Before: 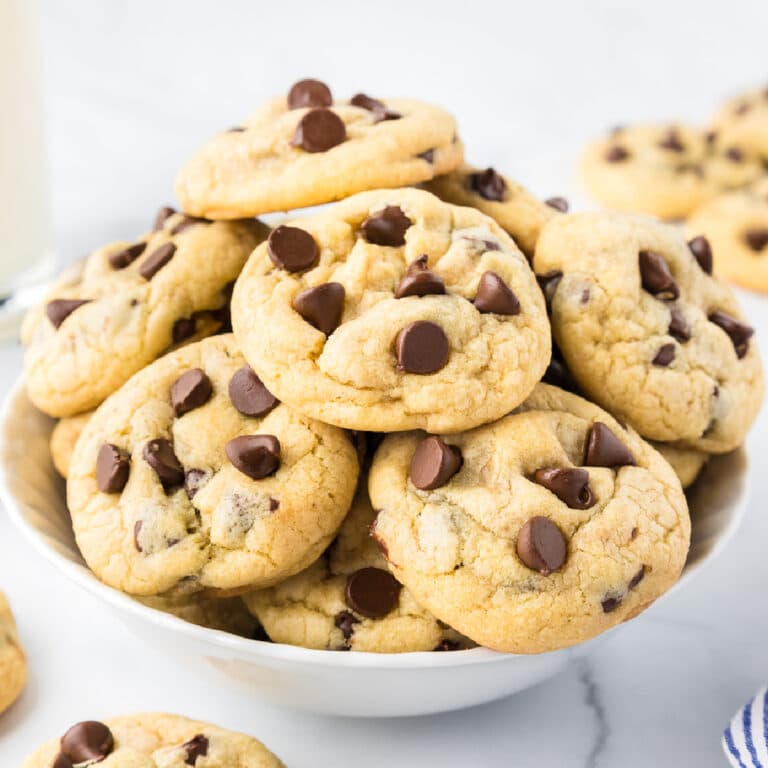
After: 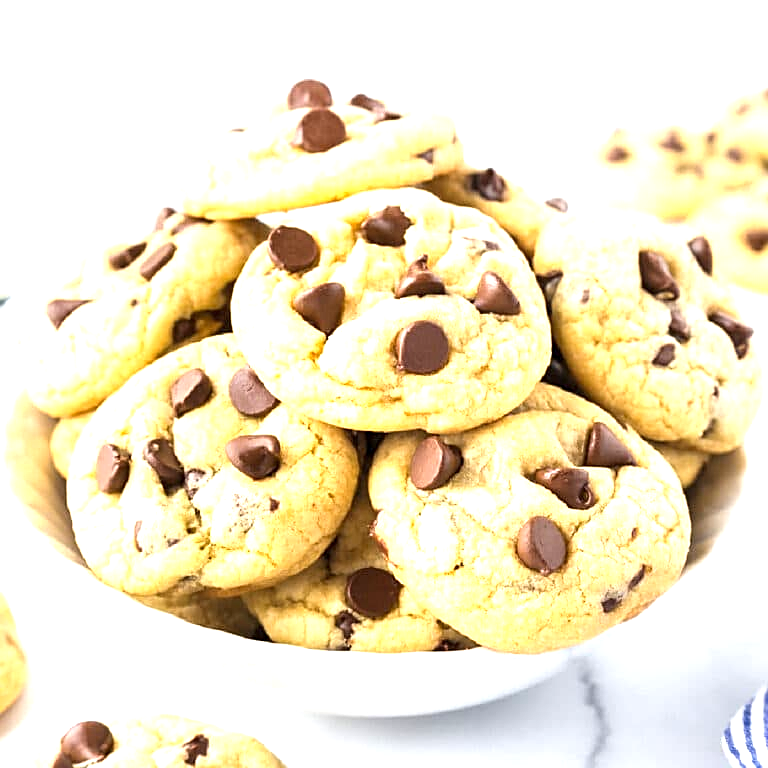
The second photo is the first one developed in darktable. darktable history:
exposure: exposure 0.999 EV, compensate highlight preservation false
sharpen: on, module defaults
